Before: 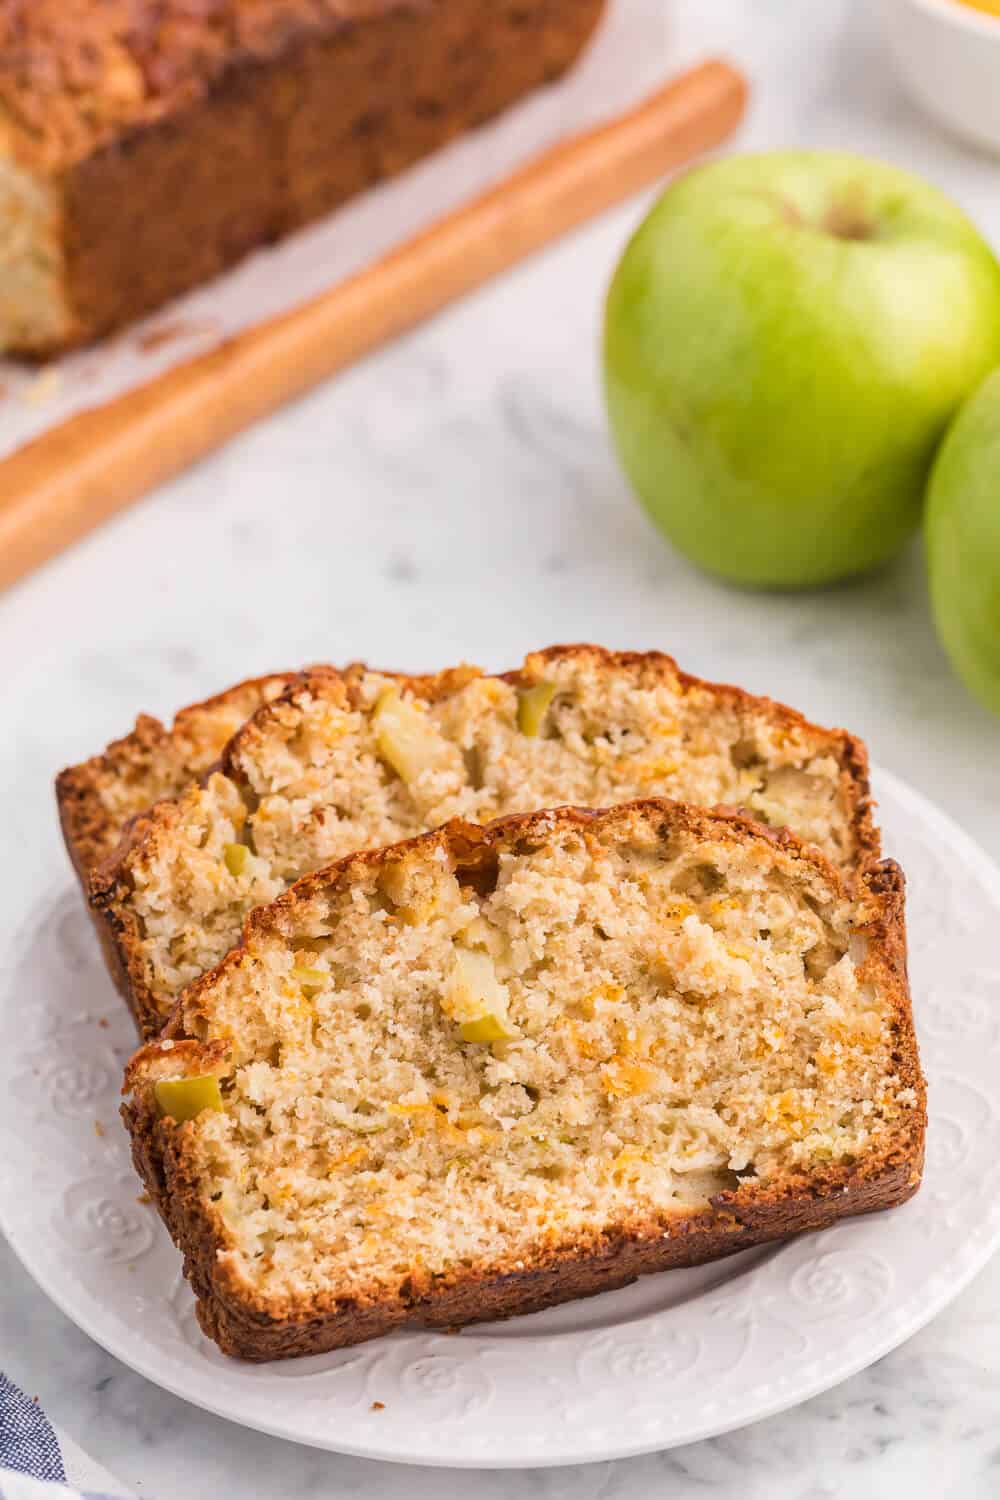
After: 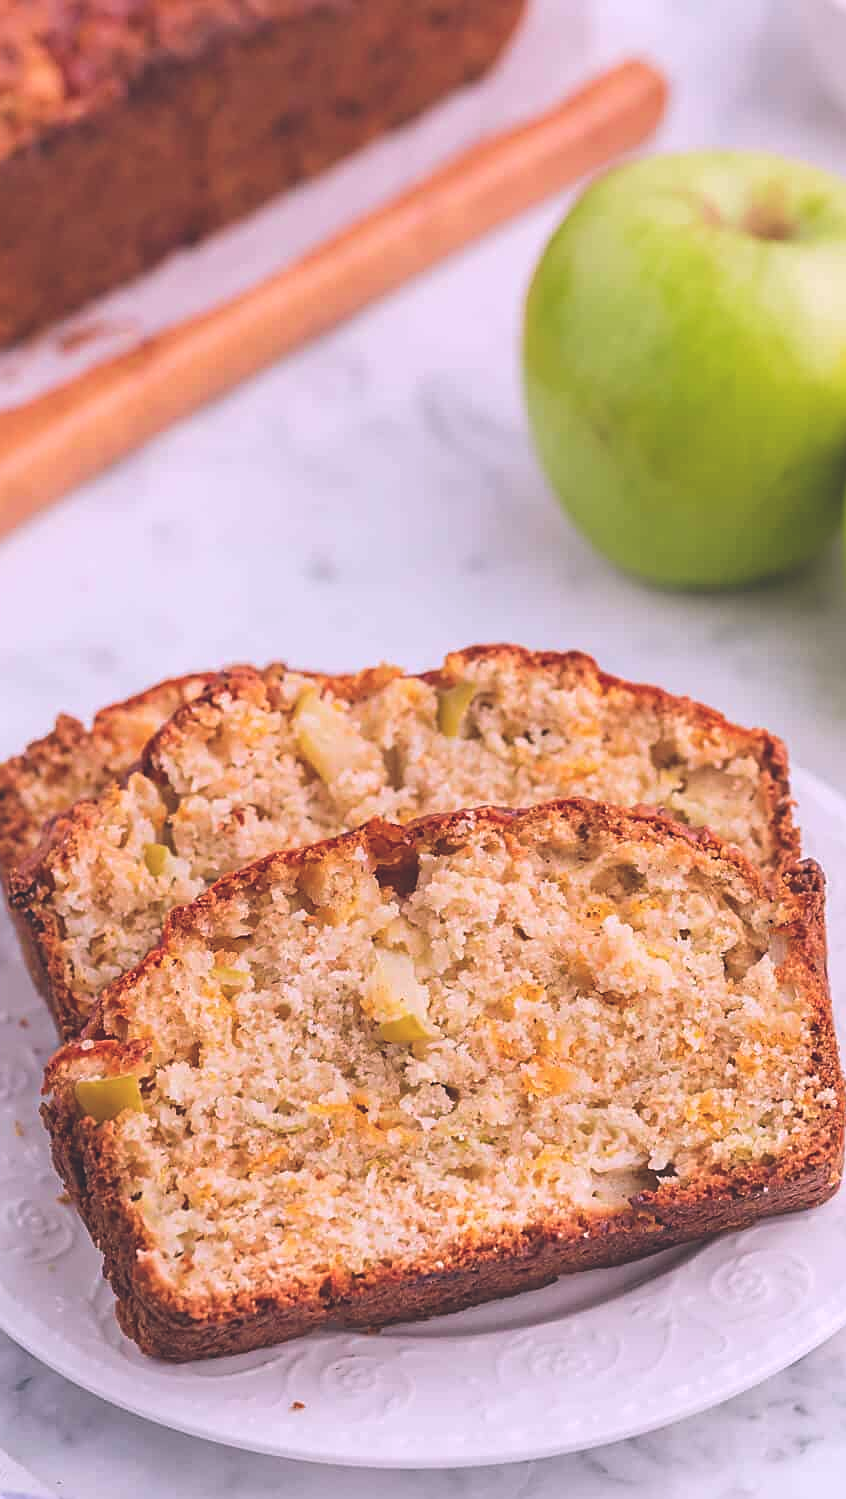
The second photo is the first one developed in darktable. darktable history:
sharpen: on, module defaults
color calibration: output R [0.946, 0.065, -0.013, 0], output G [-0.246, 1.264, -0.017, 0], output B [0.046, -0.098, 1.05, 0], x 0.382, y 0.391, temperature 4088.59 K
crop: left 8.009%, right 7.382%
exposure: black level correction -0.025, exposure -0.121 EV, compensate highlight preservation false
color correction: highlights a* 14.6, highlights b* 4.9
